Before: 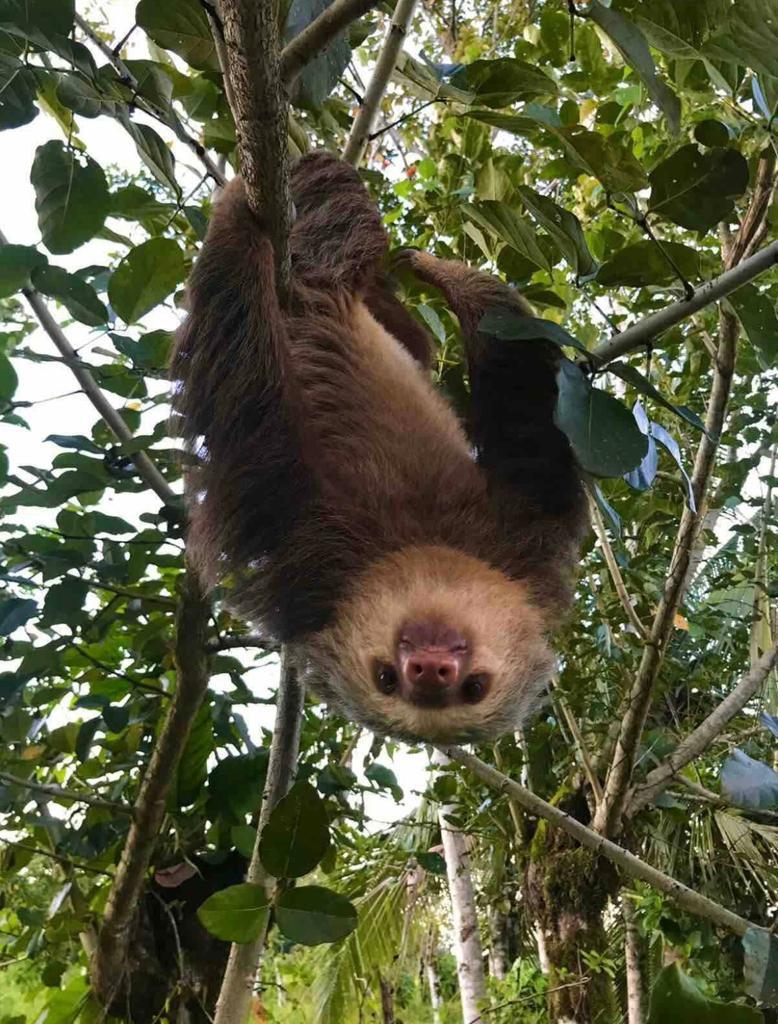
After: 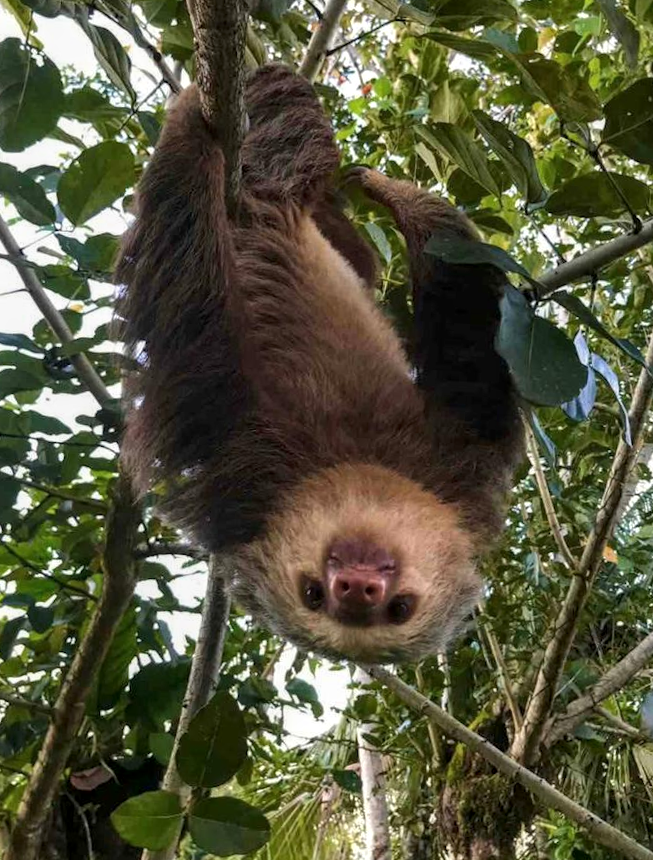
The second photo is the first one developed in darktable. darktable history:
crop and rotate: angle -3.27°, left 5.211%, top 5.211%, right 4.607%, bottom 4.607%
local contrast: on, module defaults
